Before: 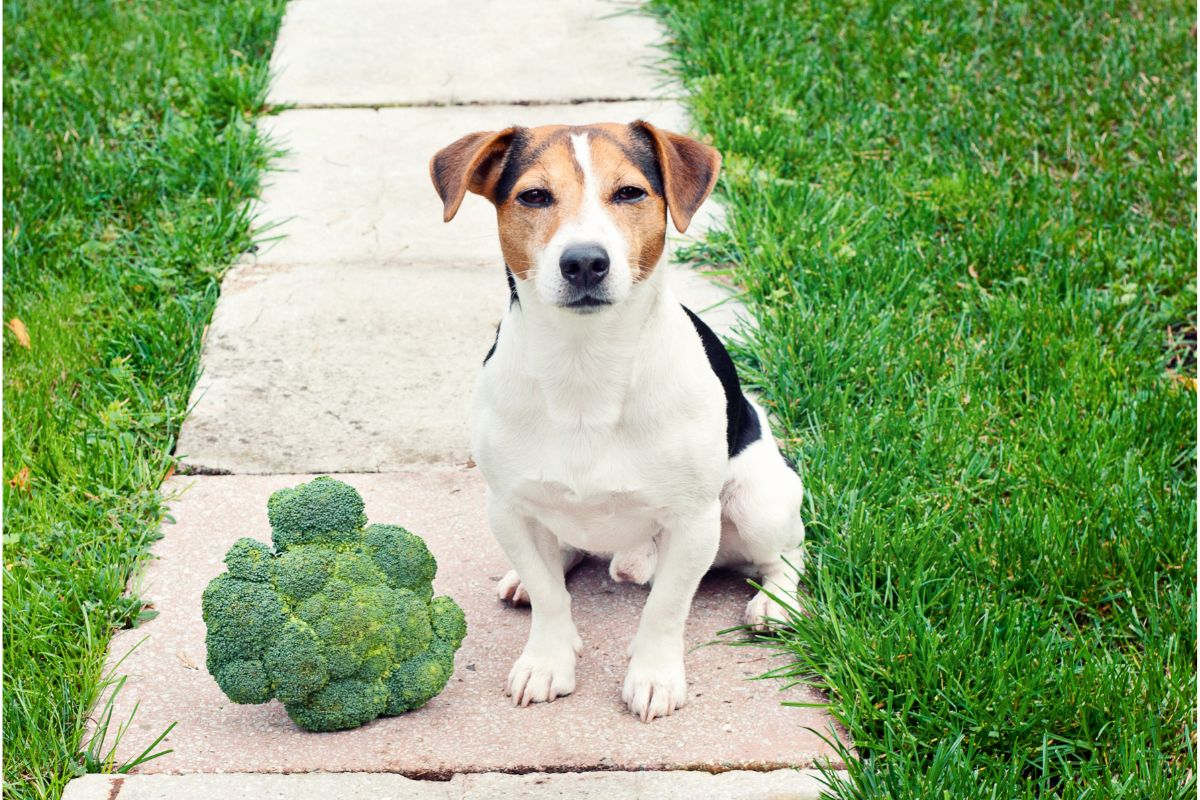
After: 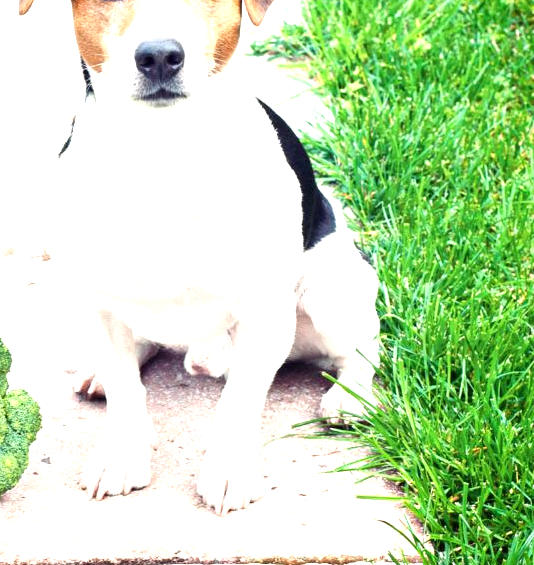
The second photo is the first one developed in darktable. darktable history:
crop: left 35.486%, top 25.934%, right 20.005%, bottom 3.37%
exposure: black level correction 0, exposure 1.107 EV, compensate exposure bias true, compensate highlight preservation false
